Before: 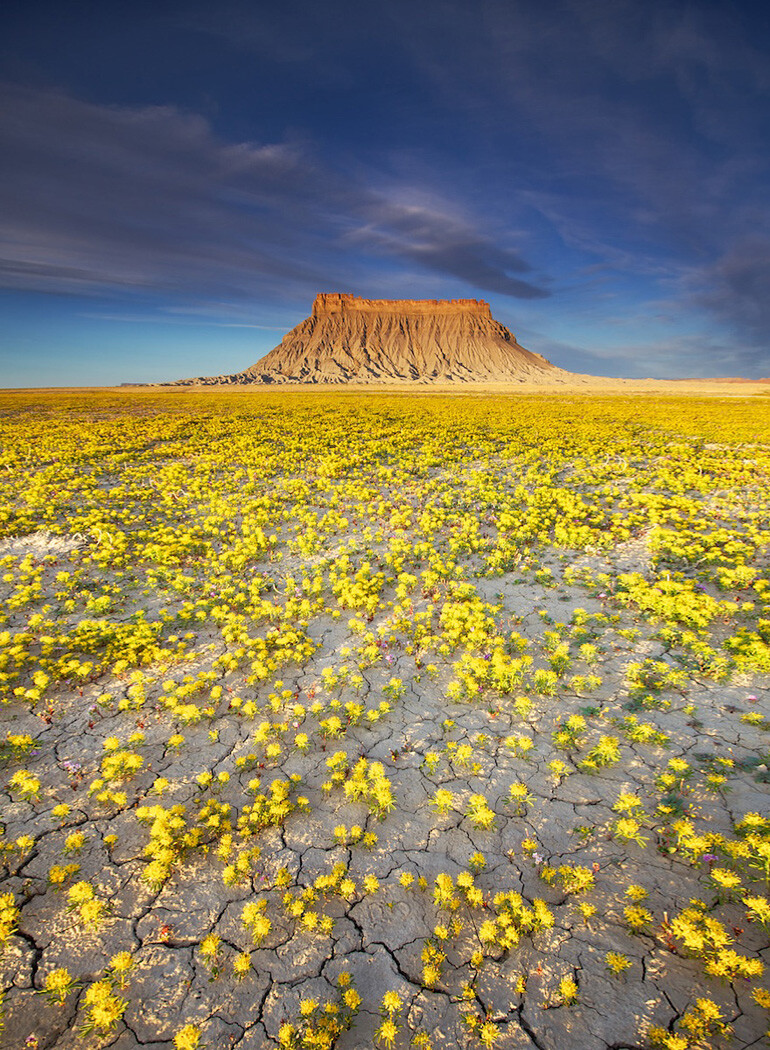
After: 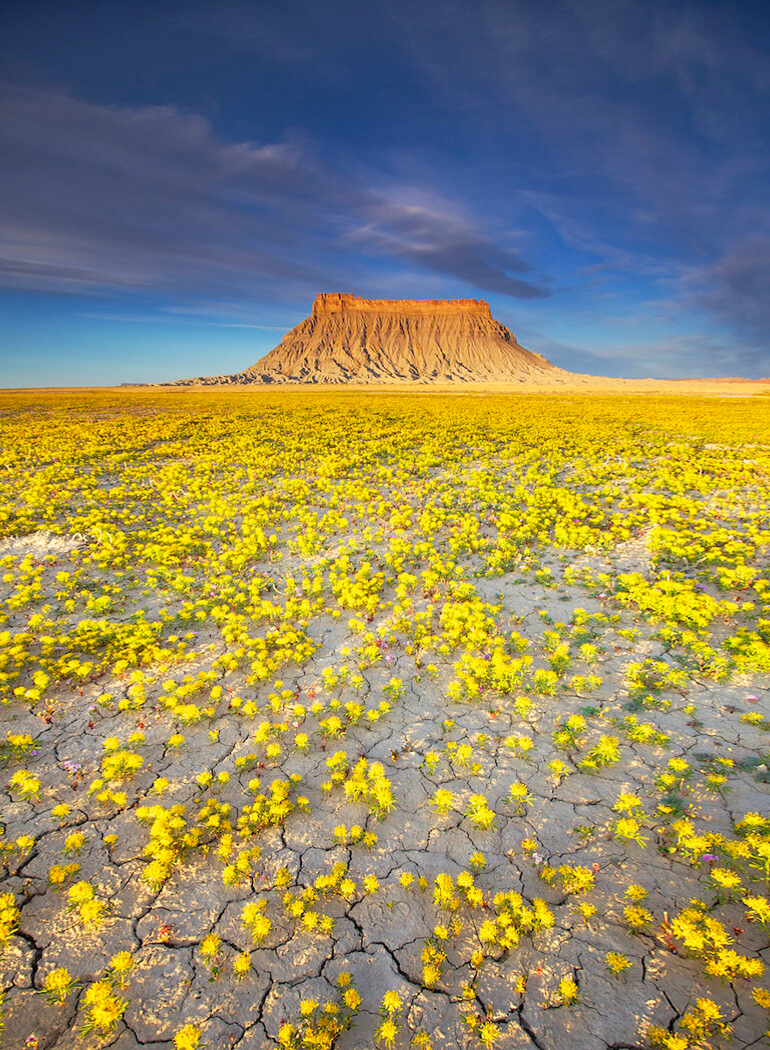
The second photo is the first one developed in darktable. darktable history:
color zones: curves: ch0 [(0, 0.5) (0.143, 0.5) (0.286, 0.5) (0.429, 0.5) (0.571, 0.5) (0.714, 0.476) (0.857, 0.5) (1, 0.5)]; ch2 [(0, 0.5) (0.143, 0.5) (0.286, 0.5) (0.429, 0.5) (0.571, 0.5) (0.714, 0.487) (0.857, 0.5) (1, 0.5)]
contrast brightness saturation: brightness 0.09, saturation 0.19
